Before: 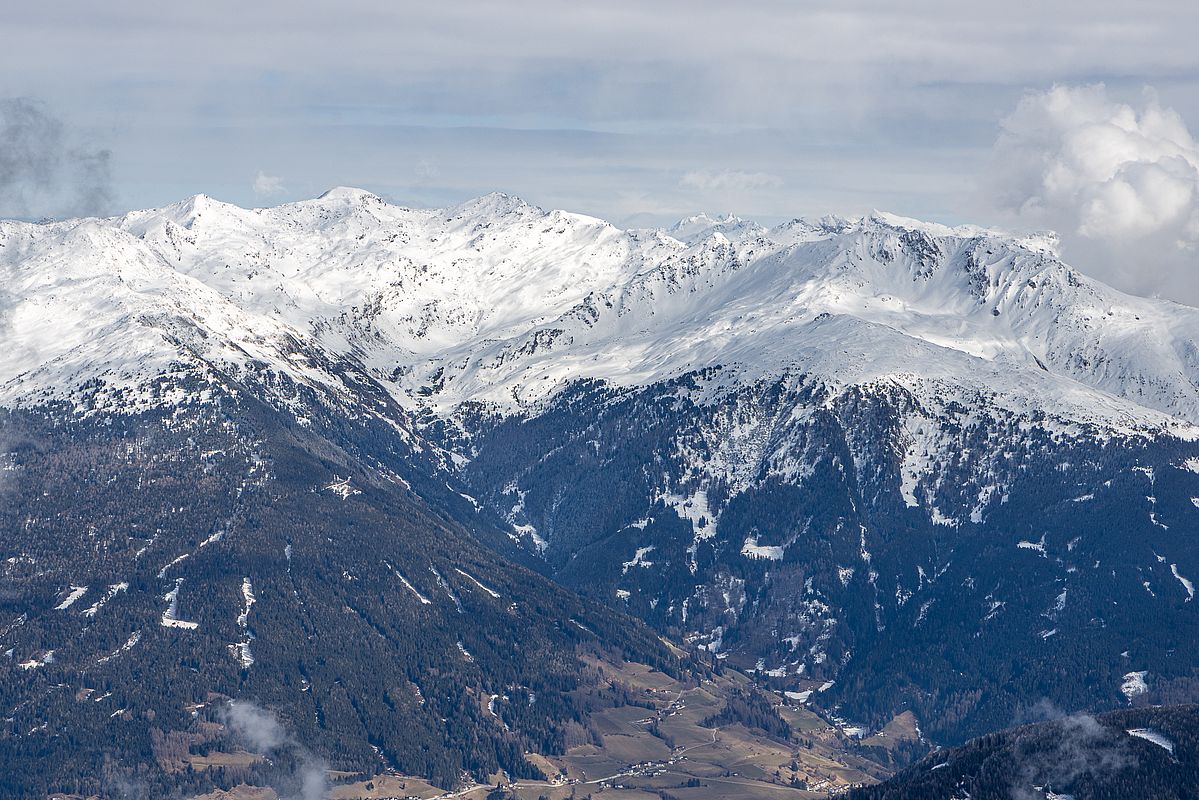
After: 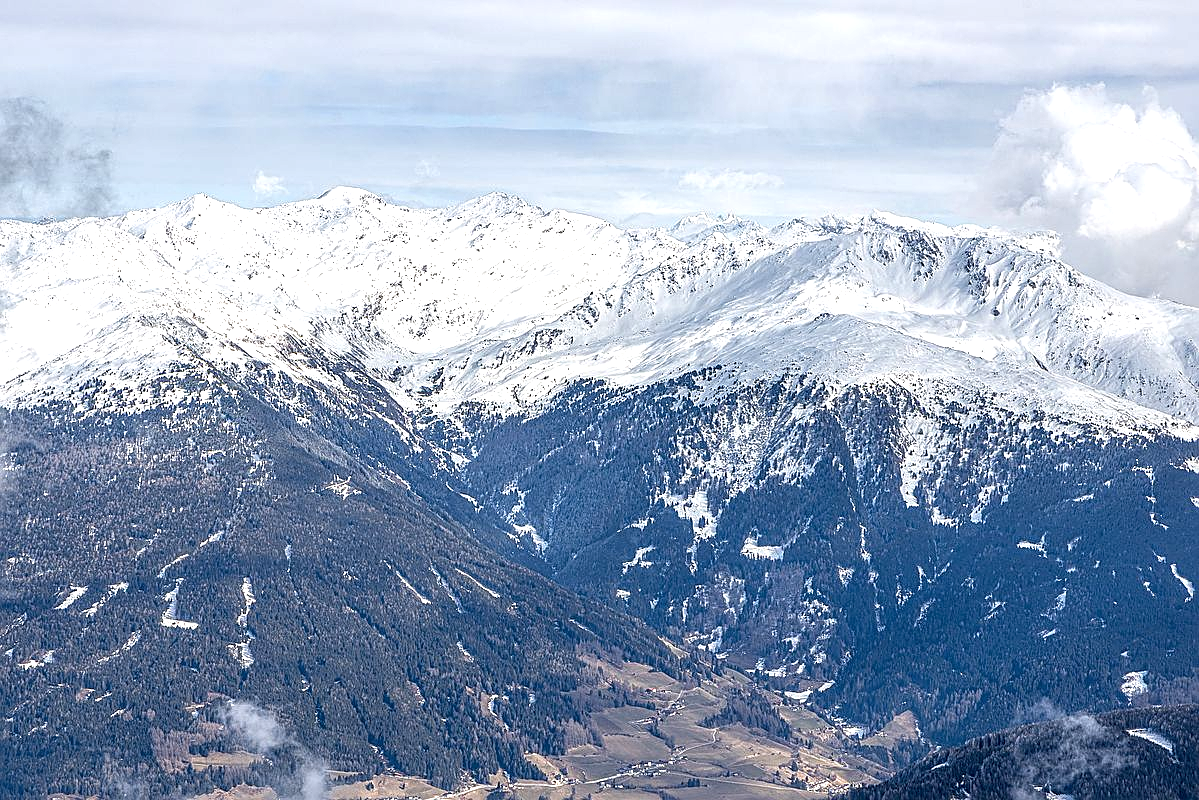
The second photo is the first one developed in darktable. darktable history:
exposure: black level correction 0, exposure 0.7 EV, compensate exposure bias true, compensate highlight preservation false
sharpen: on, module defaults
local contrast: on, module defaults
